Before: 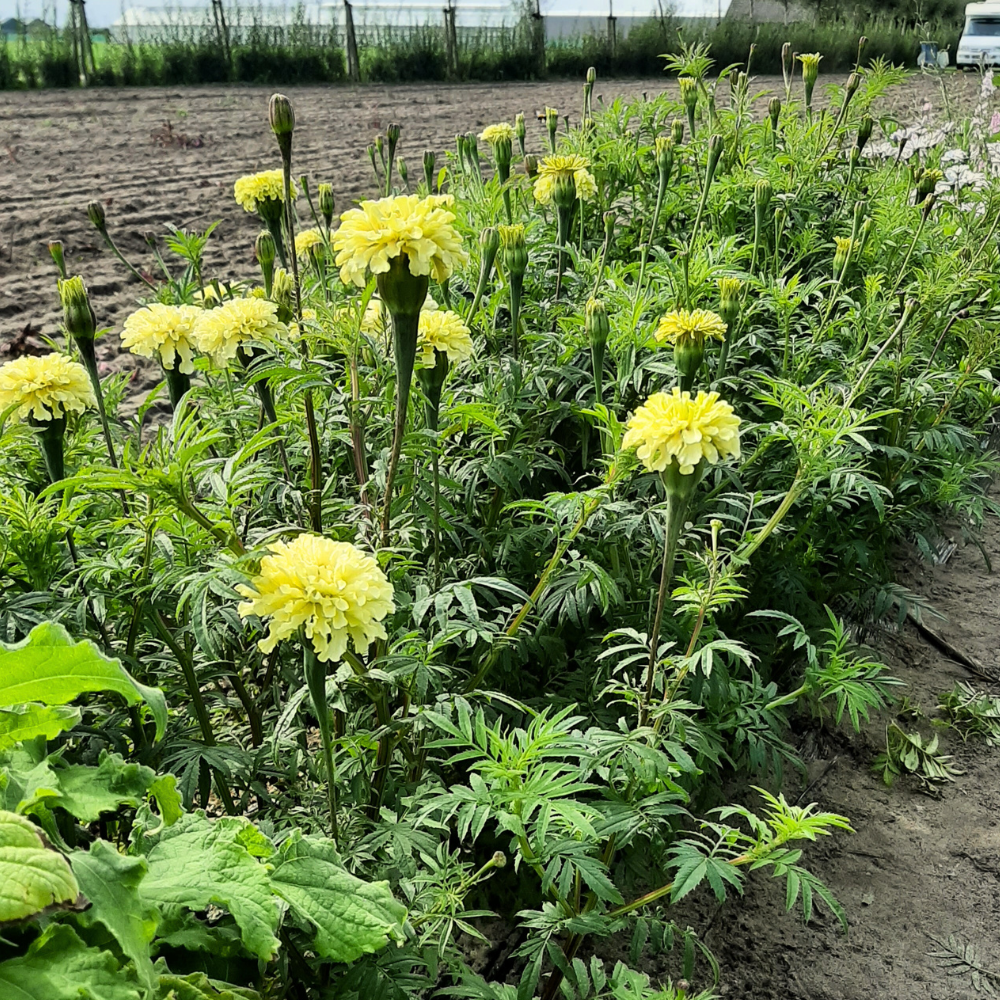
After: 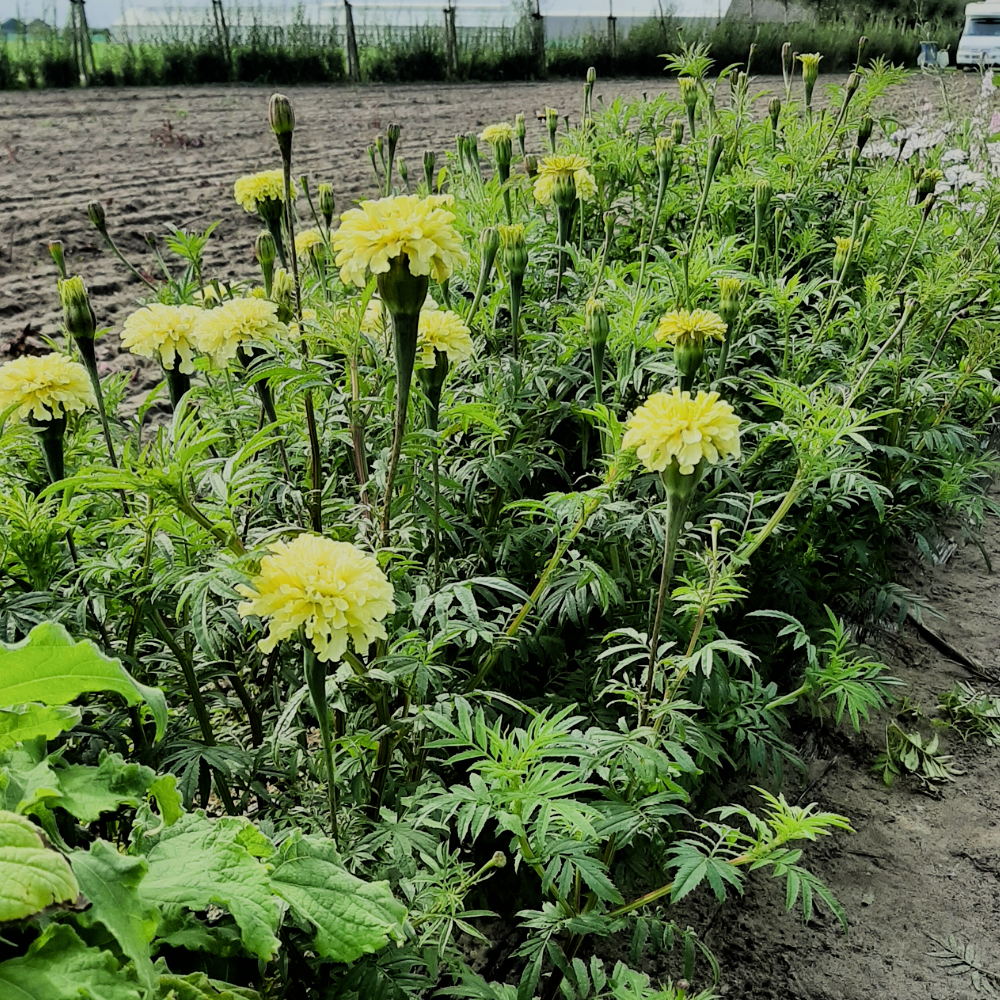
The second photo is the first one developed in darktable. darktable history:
filmic rgb: black relative exposure -7.65 EV, white relative exposure 4.56 EV, hardness 3.61
white balance: red 0.986, blue 1.01
